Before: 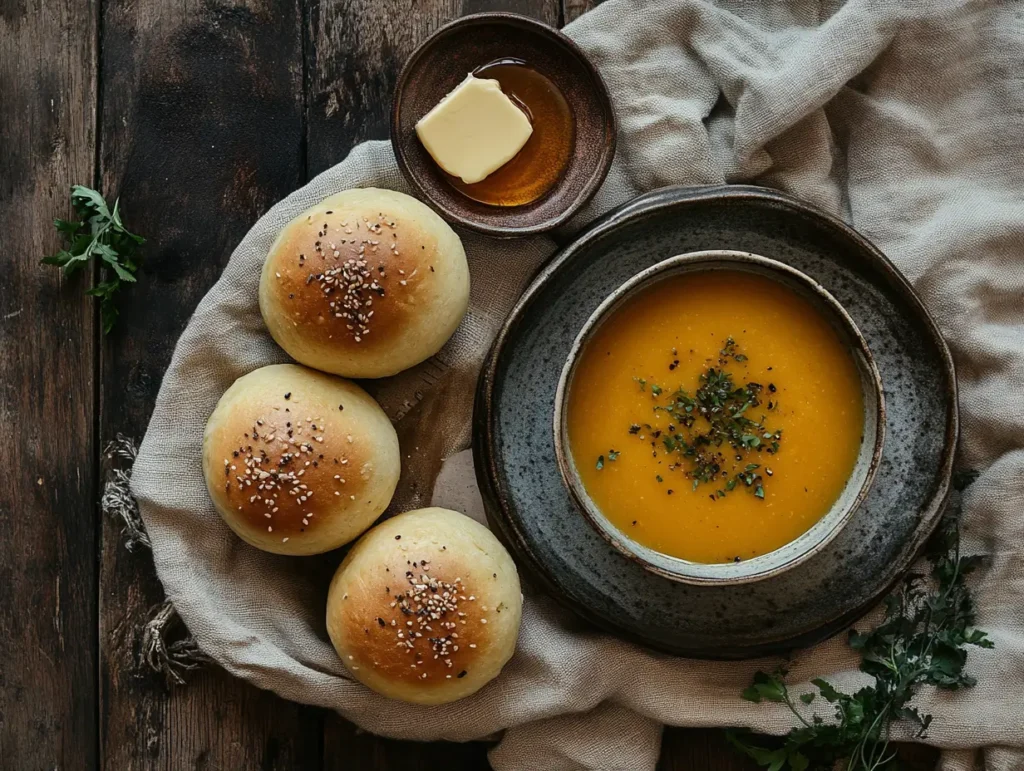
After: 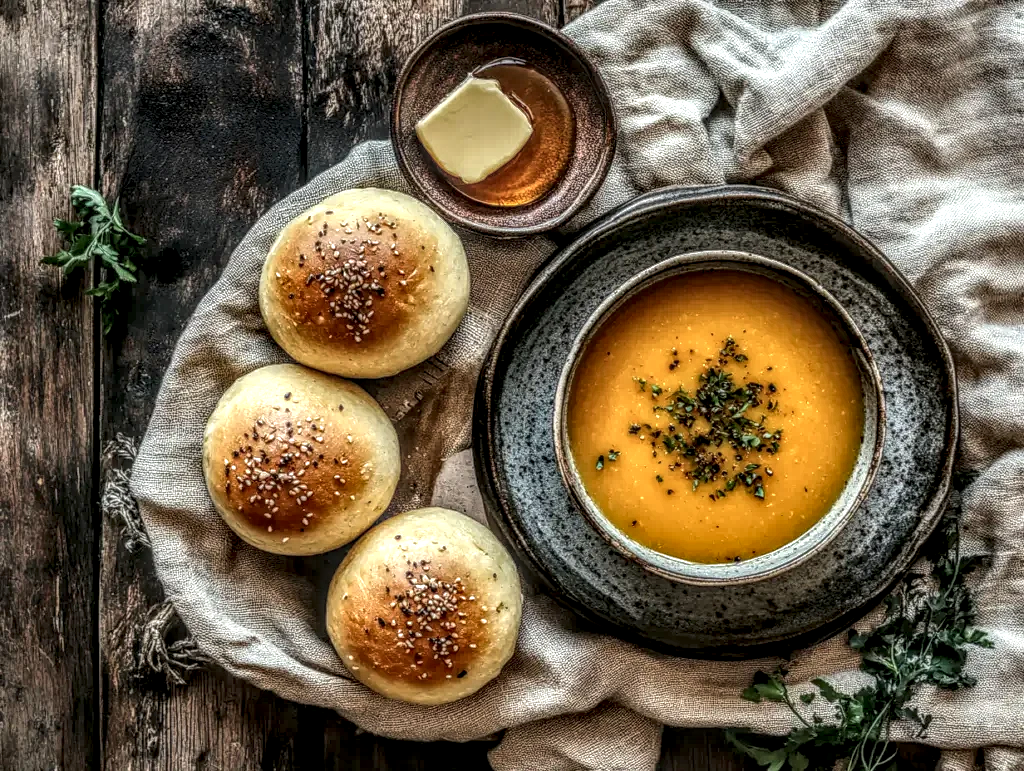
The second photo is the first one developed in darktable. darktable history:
local contrast: highlights 1%, shadows 5%, detail 299%, midtone range 0.295
exposure: black level correction 0, exposure 0.597 EV, compensate highlight preservation false
